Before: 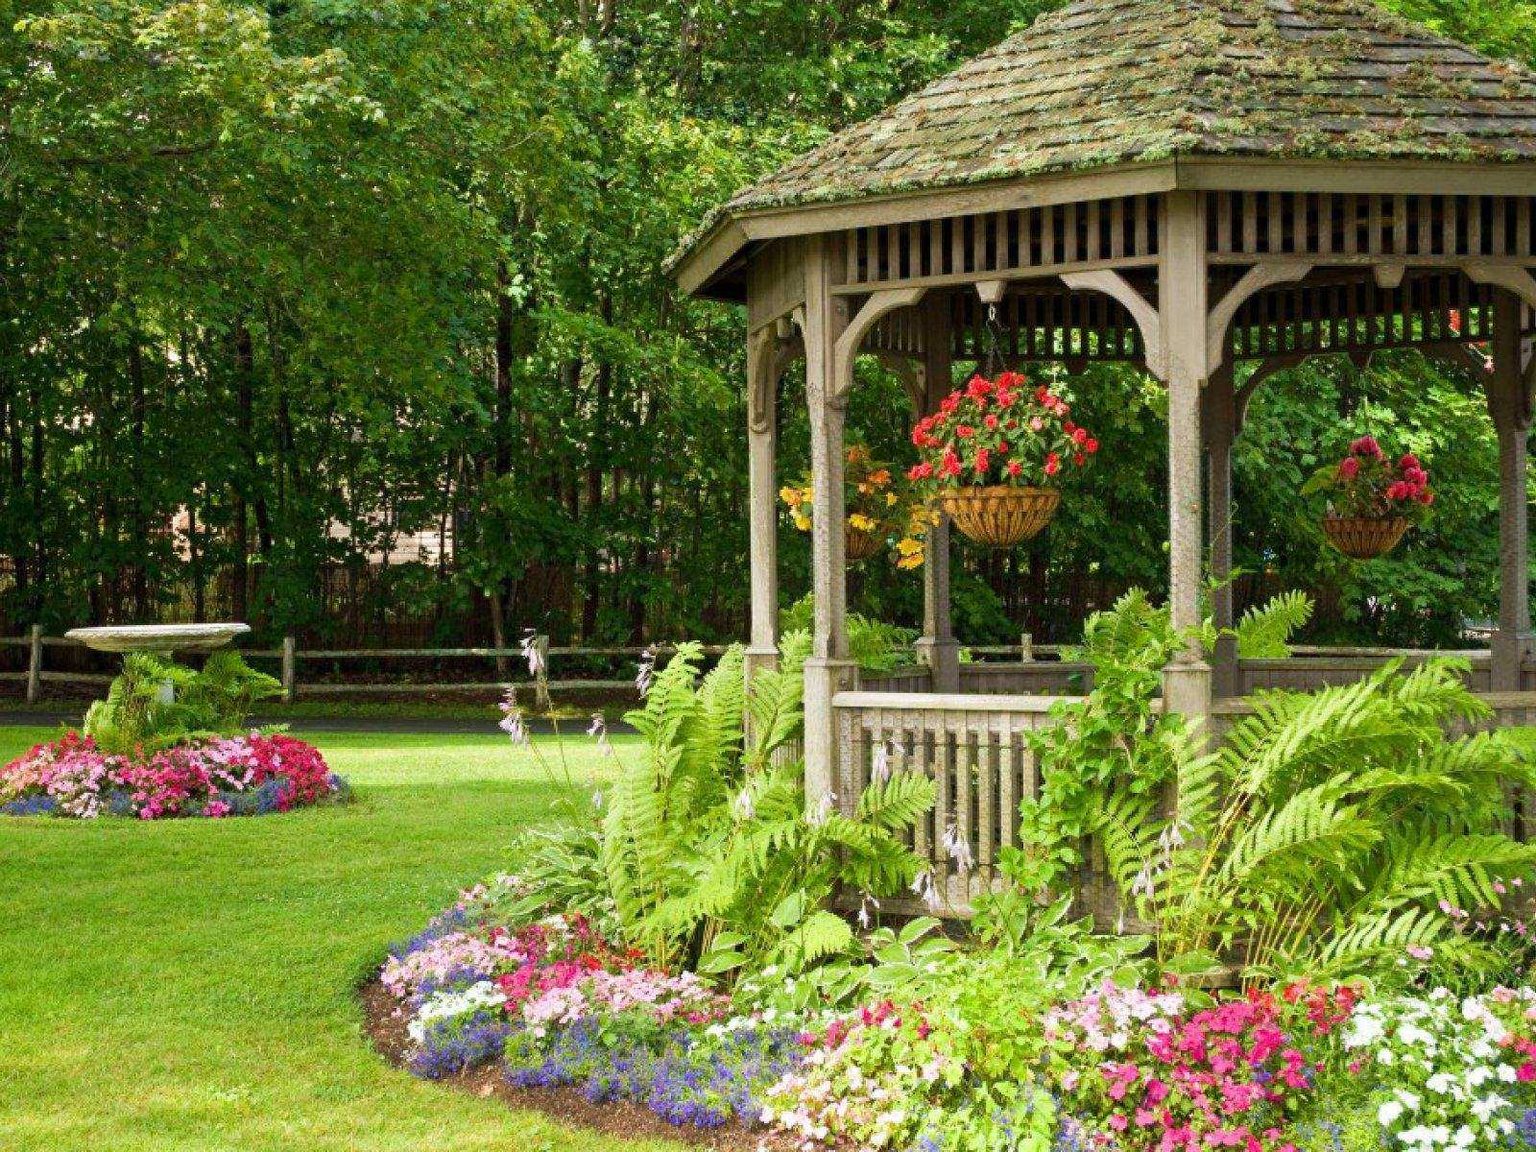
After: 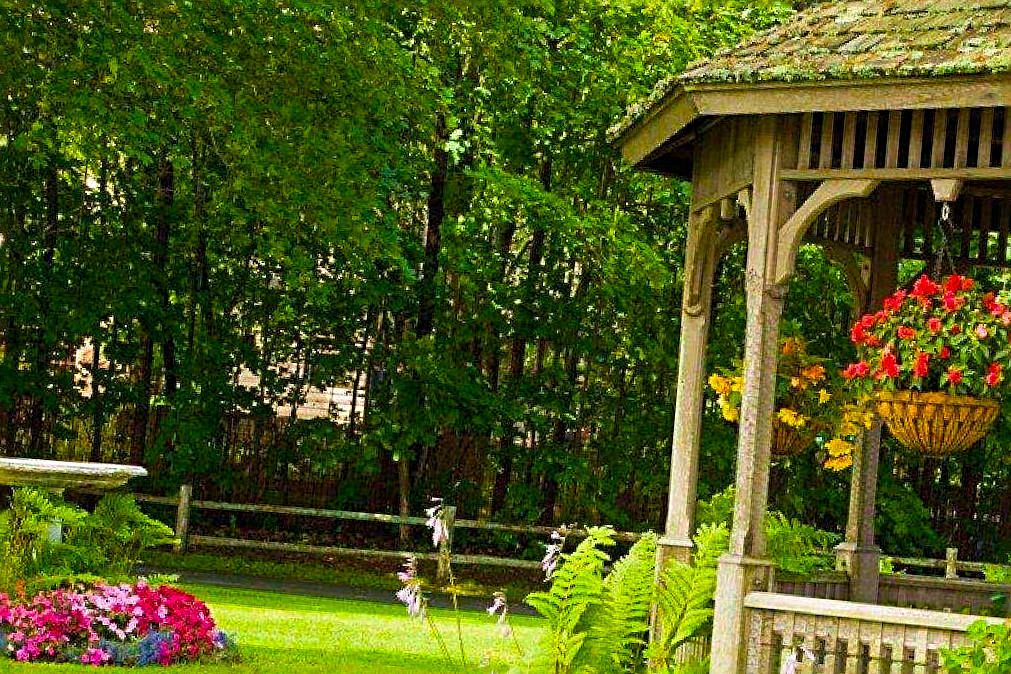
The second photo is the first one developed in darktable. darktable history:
crop and rotate: angle -4.99°, left 2.122%, top 6.945%, right 27.566%, bottom 30.519%
color balance rgb: linear chroma grading › global chroma 15%, perceptual saturation grading › global saturation 30%
velvia: on, module defaults
sharpen: radius 2.543, amount 0.636
